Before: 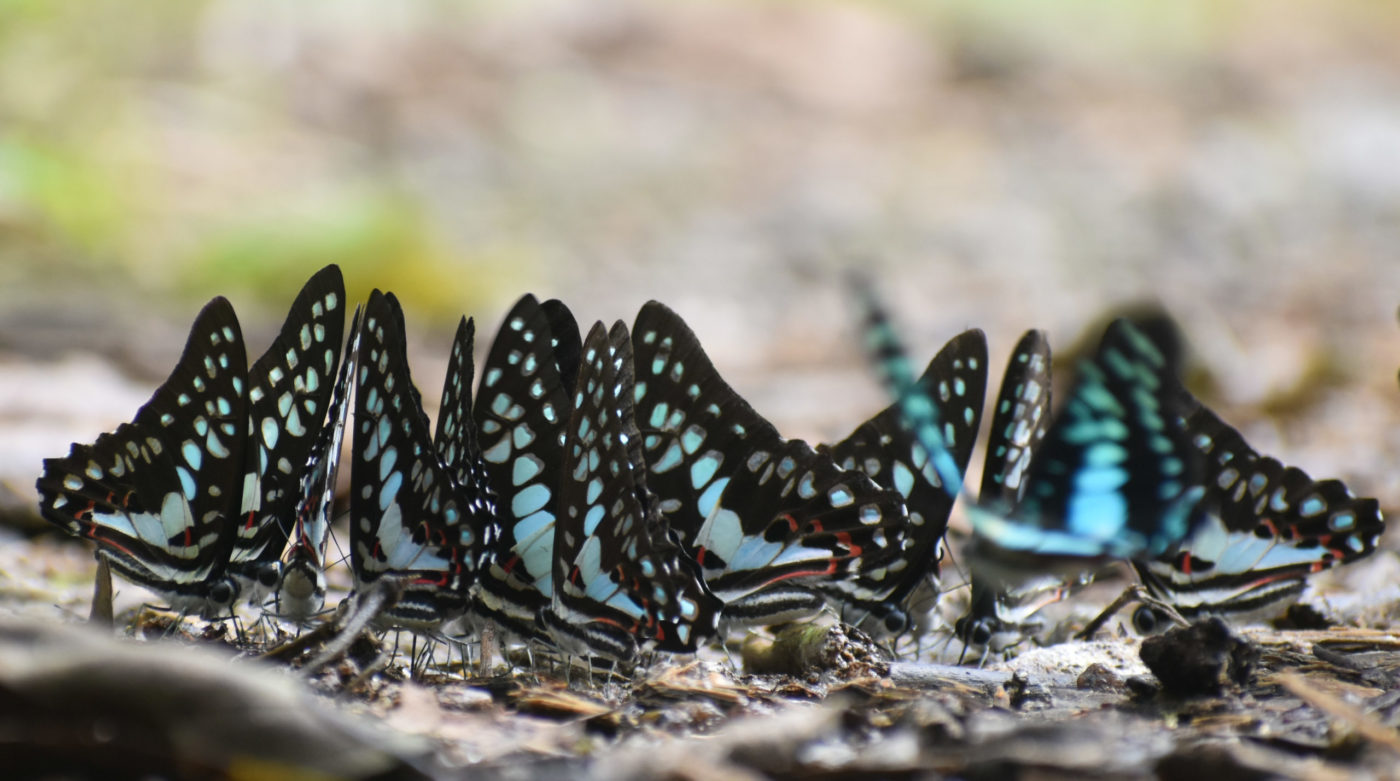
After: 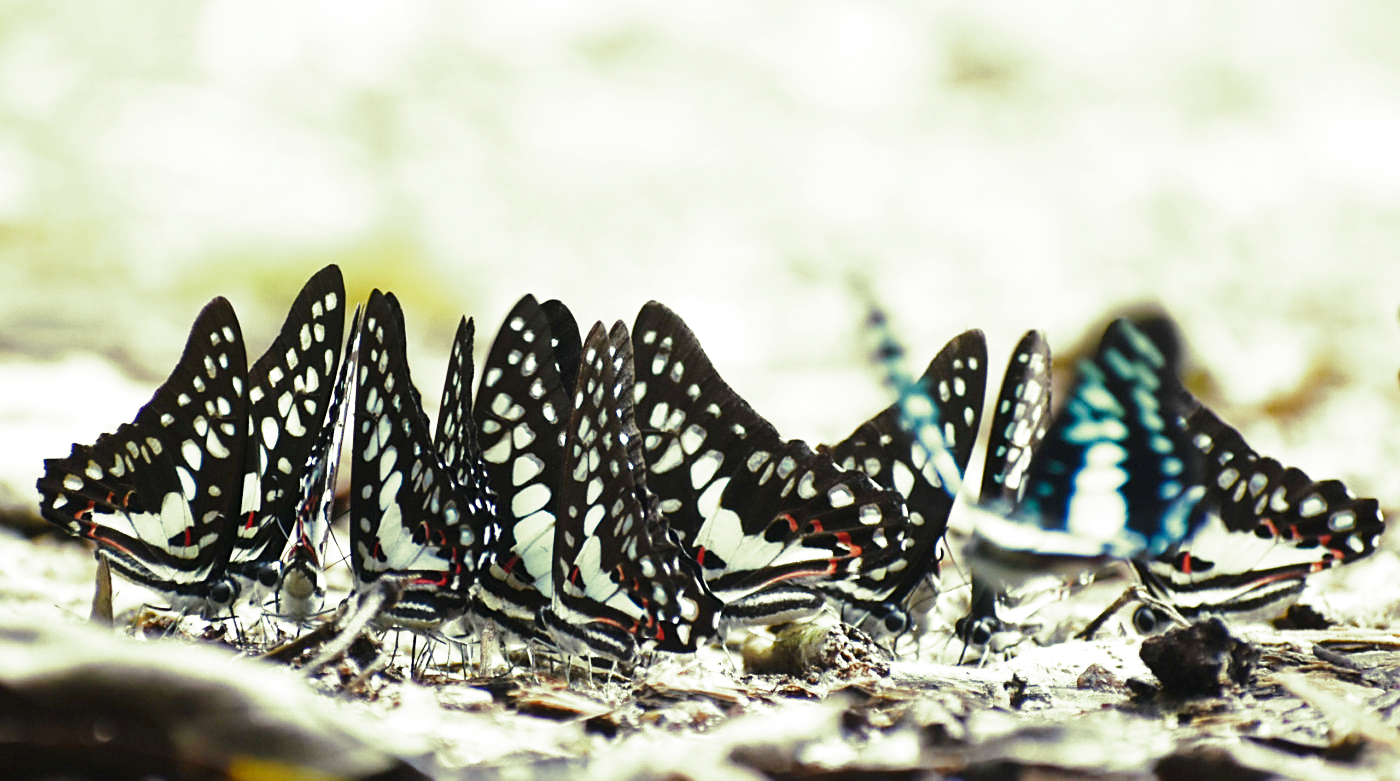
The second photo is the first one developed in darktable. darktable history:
split-toning: shadows › hue 290.82°, shadows › saturation 0.34, highlights › saturation 0.38, balance 0, compress 50%
exposure: black level correction 0.001, exposure 0.5 EV, compensate exposure bias true, compensate highlight preservation false
sharpen: on, module defaults
base curve: curves: ch0 [(0, 0) (0.028, 0.03) (0.121, 0.232) (0.46, 0.748) (0.859, 0.968) (1, 1)], preserve colors none
